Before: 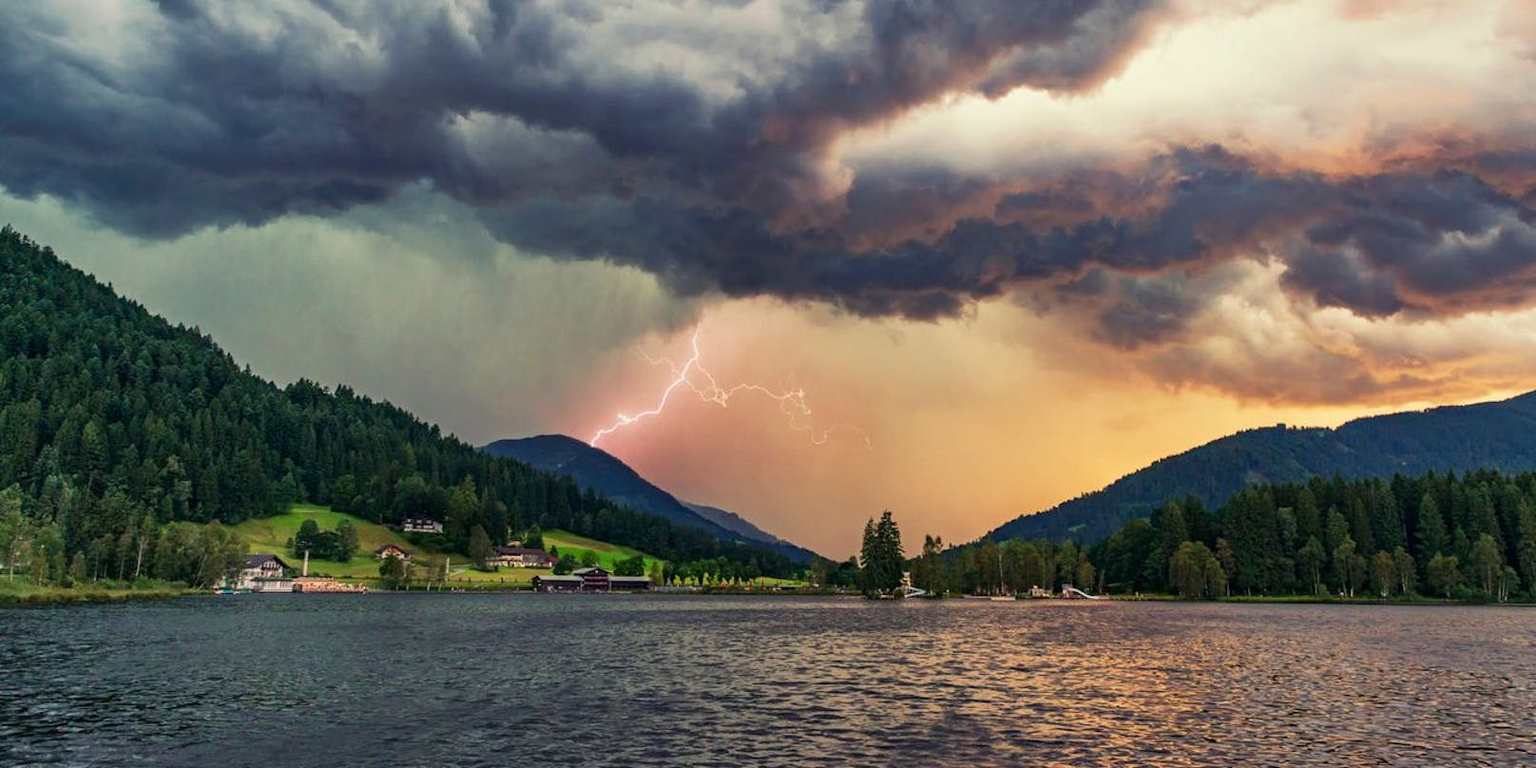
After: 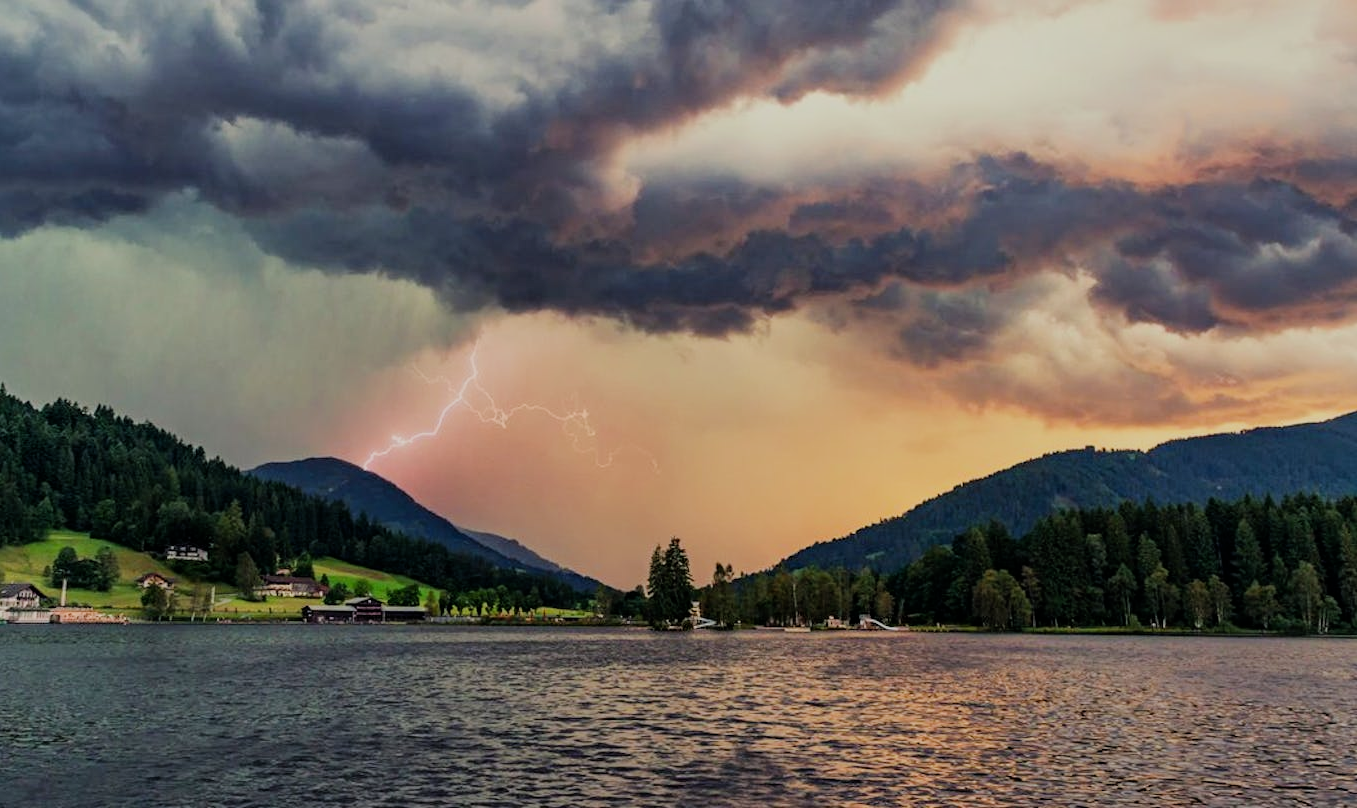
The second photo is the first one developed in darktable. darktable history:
filmic rgb: black relative exposure -7.65 EV, white relative exposure 4.56 EV, hardness 3.61
crop: left 16.014%
